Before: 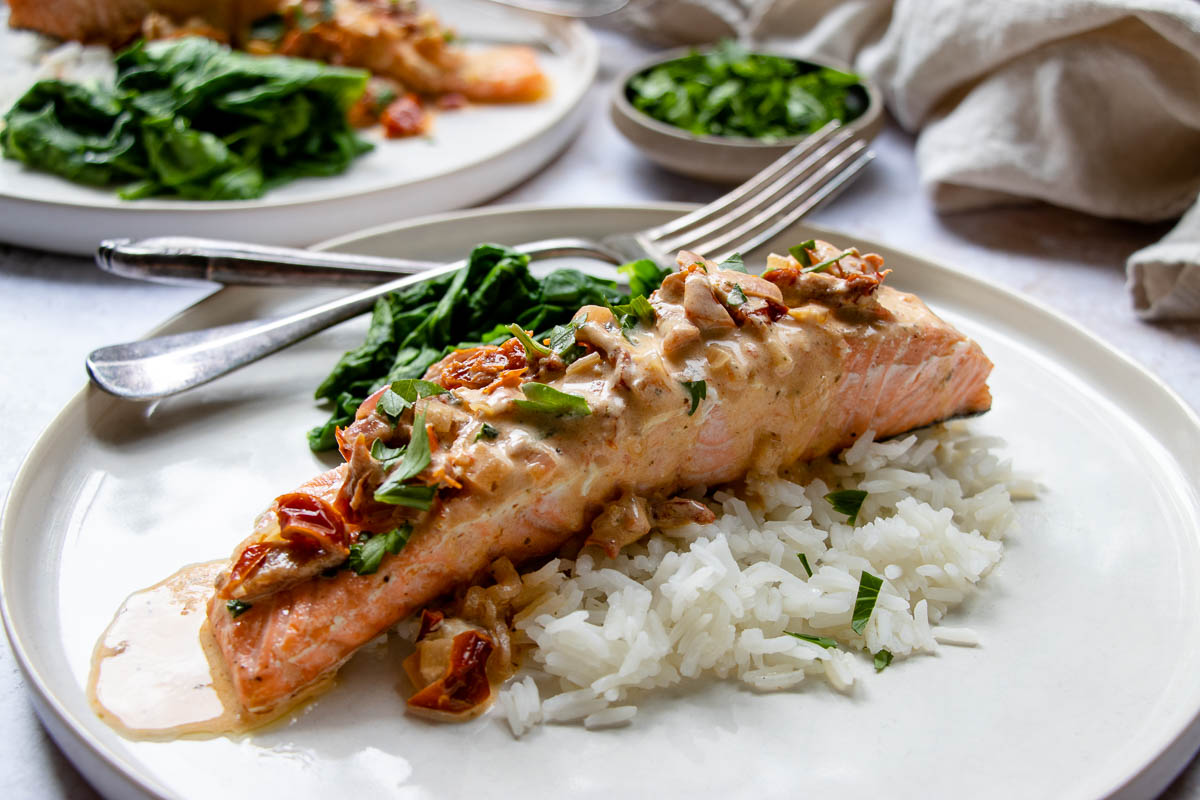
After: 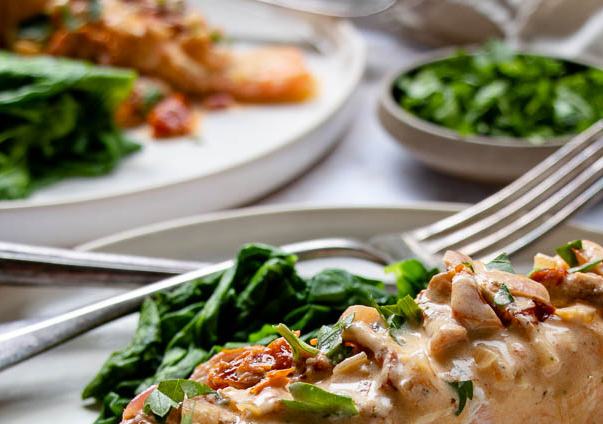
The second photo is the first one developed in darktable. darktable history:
crop: left 19.429%, right 30.271%, bottom 46.896%
